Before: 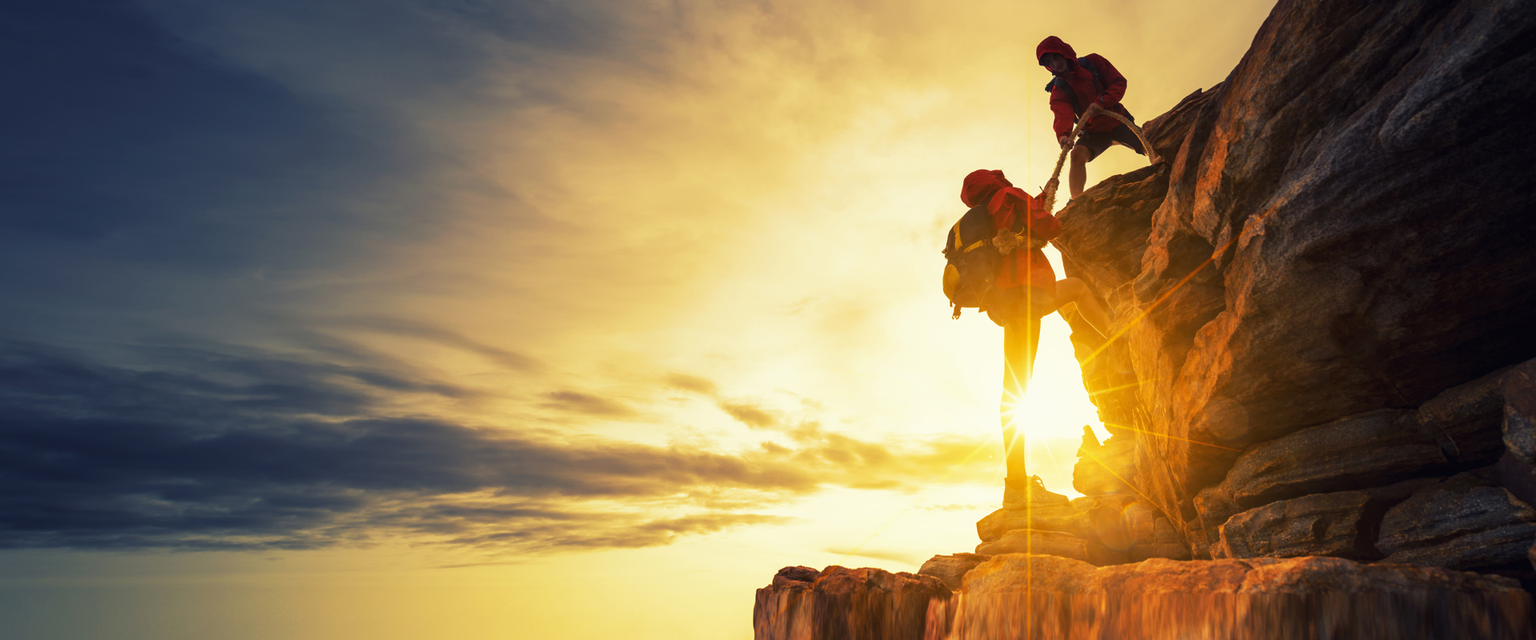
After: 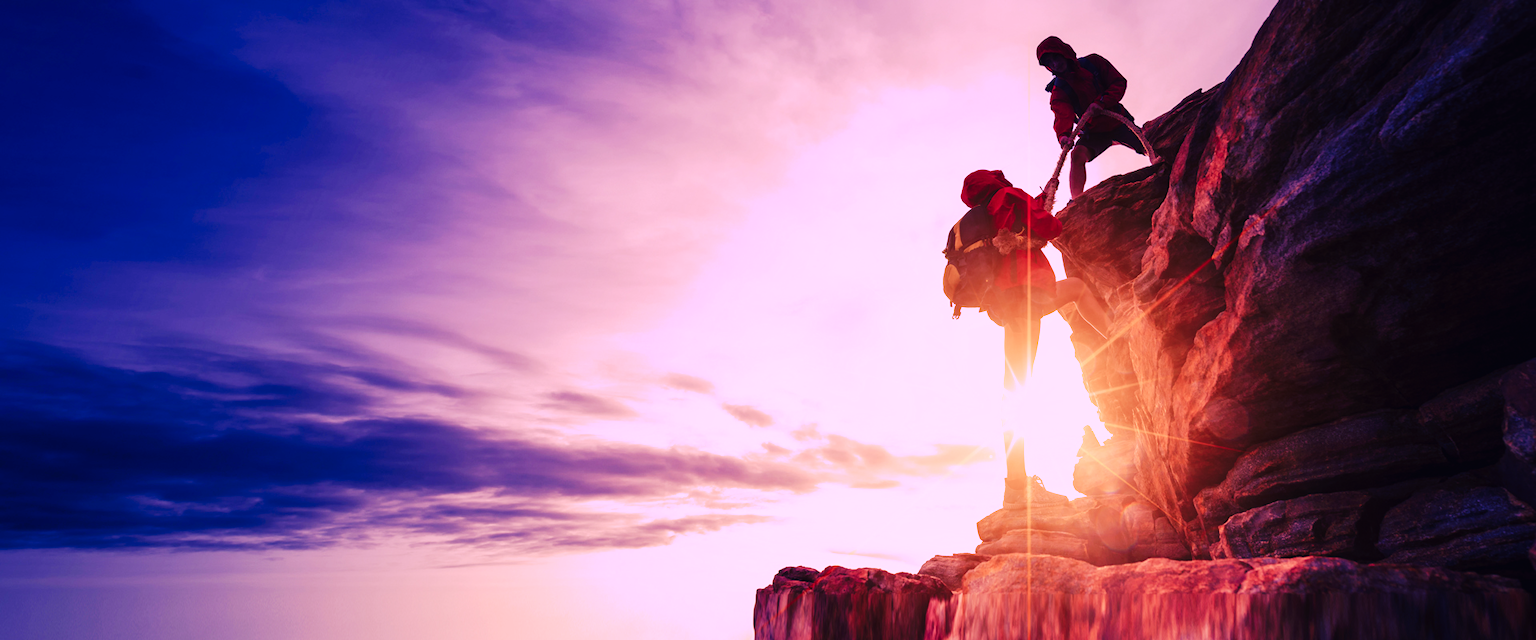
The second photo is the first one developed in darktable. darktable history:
tone curve: curves: ch0 [(0, 0) (0.003, 0.007) (0.011, 0.009) (0.025, 0.014) (0.044, 0.022) (0.069, 0.029) (0.1, 0.037) (0.136, 0.052) (0.177, 0.083) (0.224, 0.121) (0.277, 0.177) (0.335, 0.258) (0.399, 0.351) (0.468, 0.454) (0.543, 0.557) (0.623, 0.654) (0.709, 0.744) (0.801, 0.825) (0.898, 0.909) (1, 1)], preserve colors none
color calibration: illuminant custom, x 0.379, y 0.481, temperature 4443.07 K
